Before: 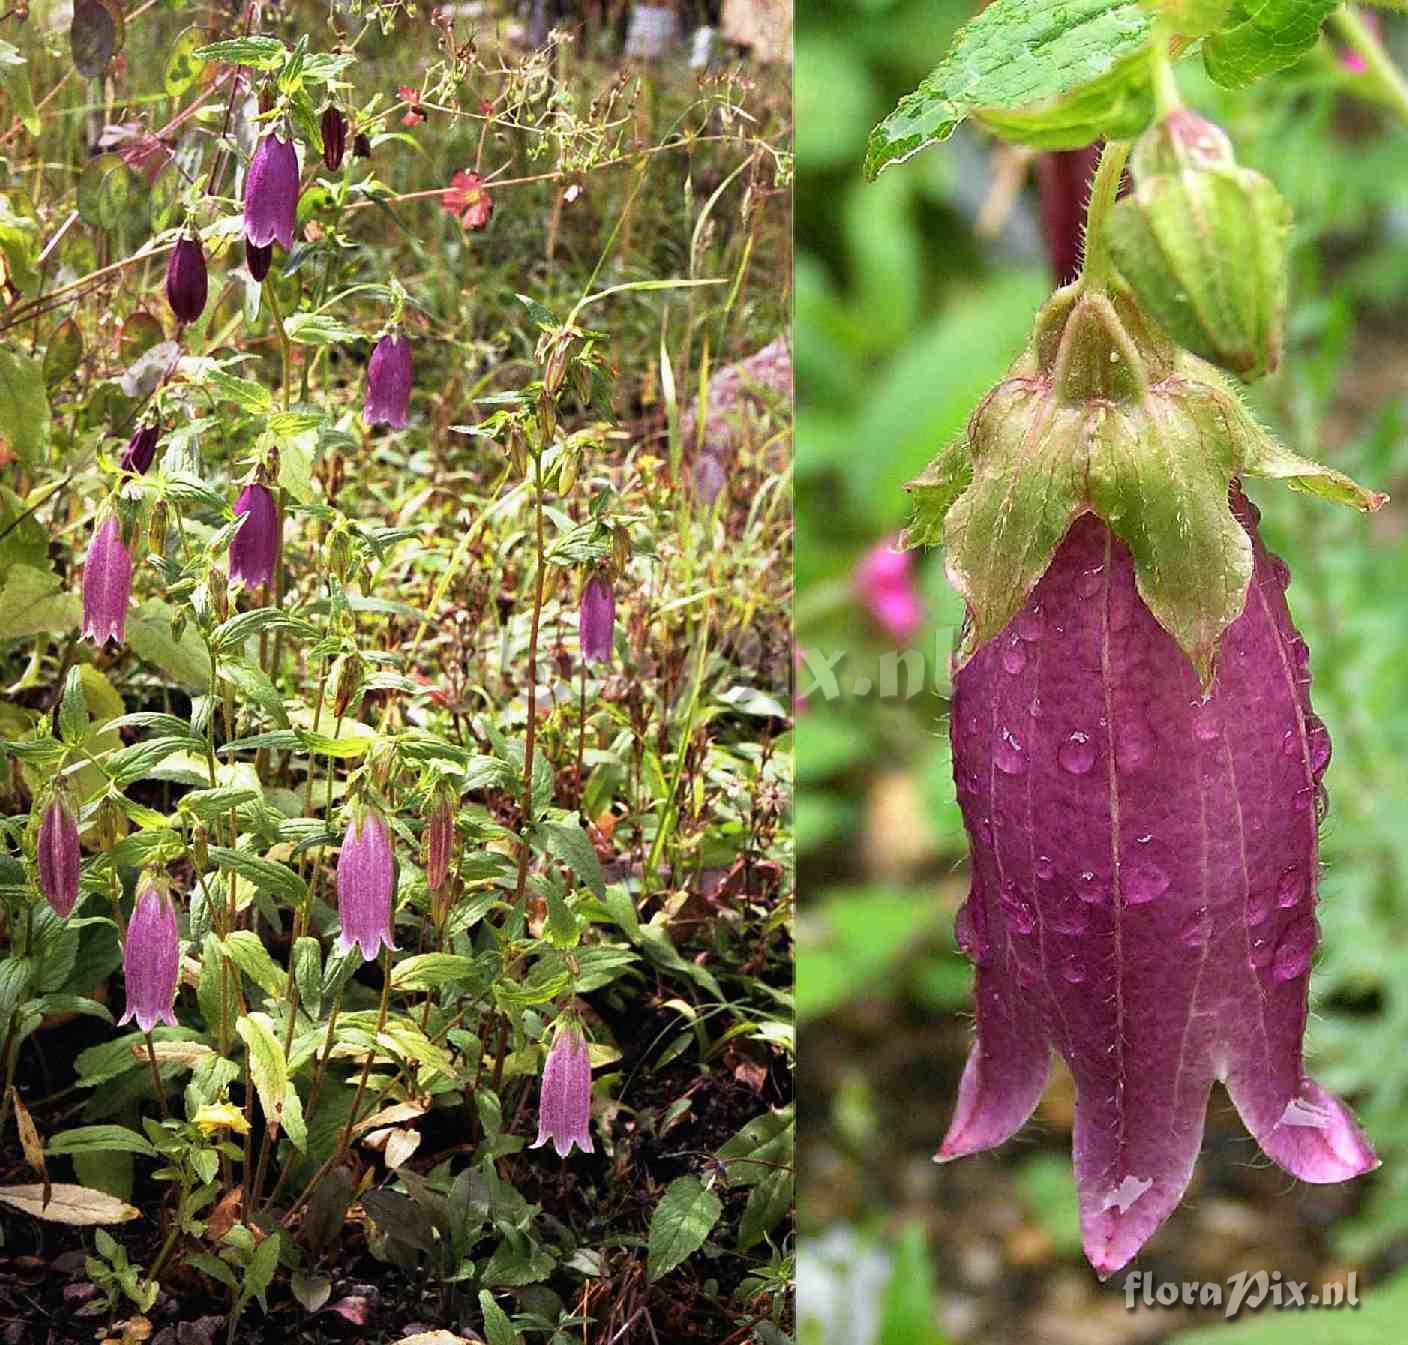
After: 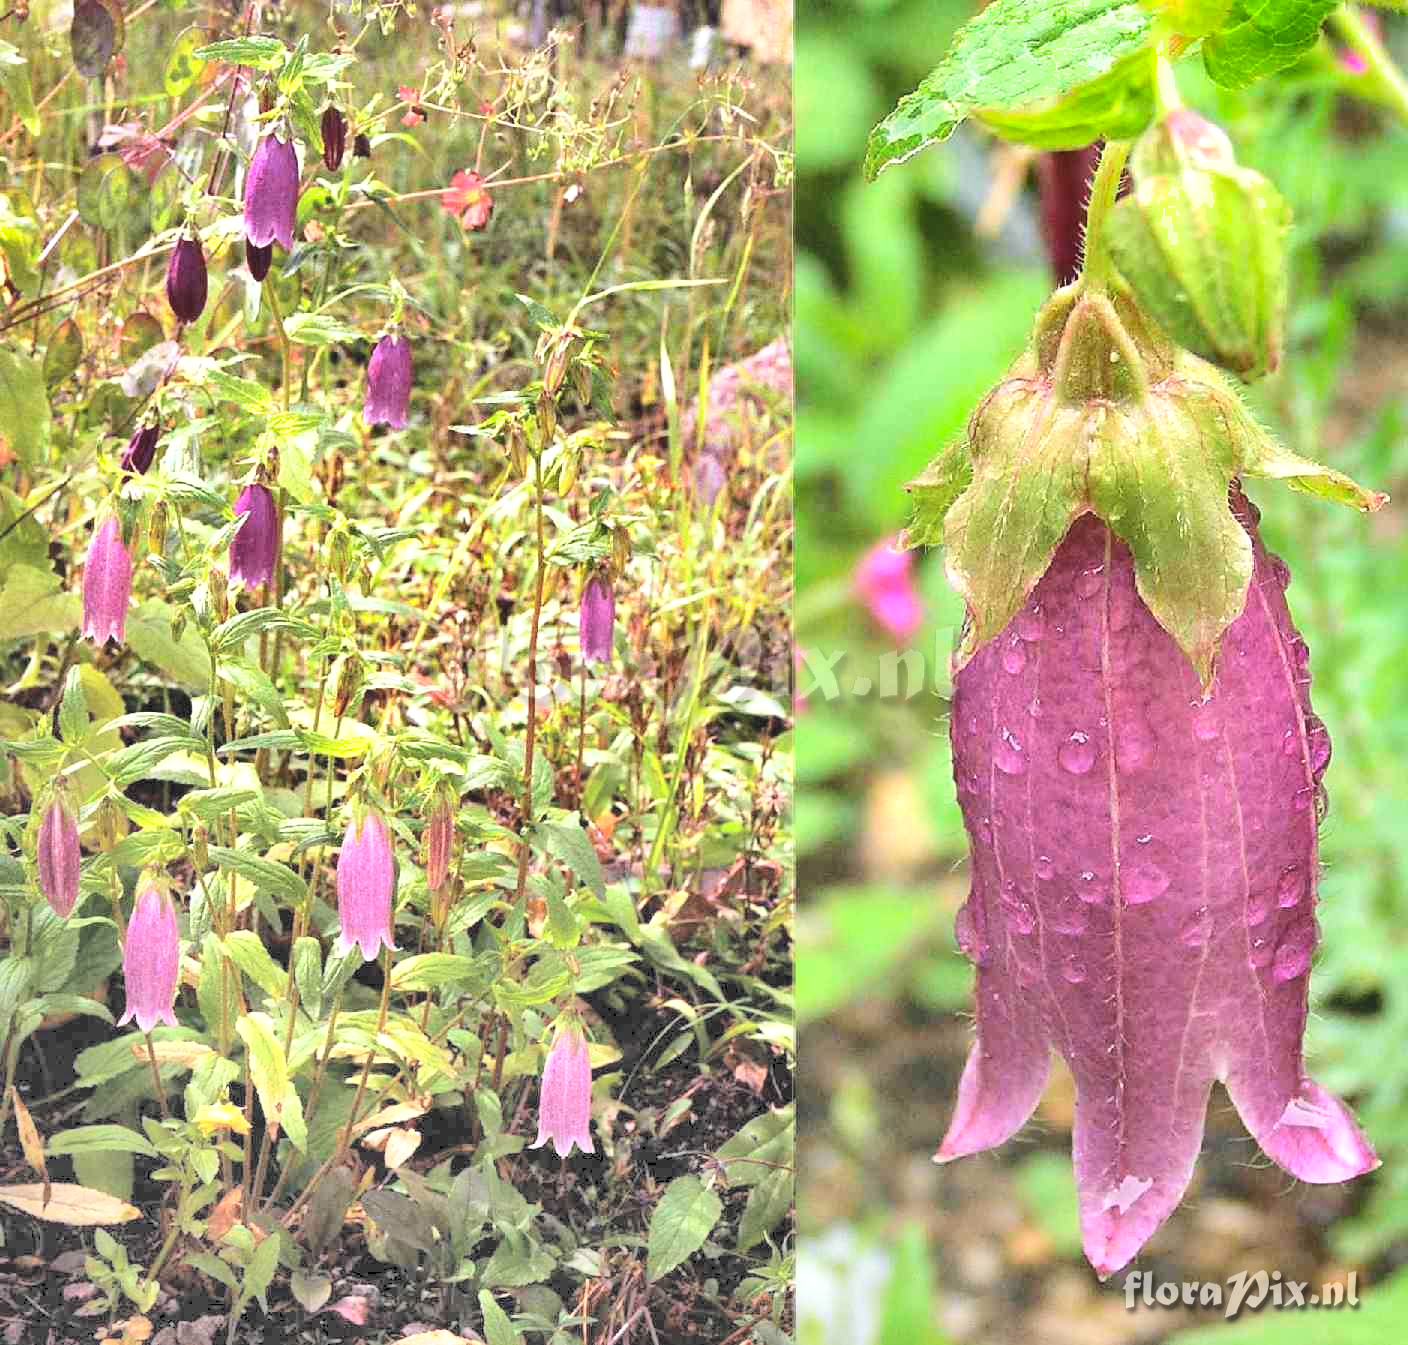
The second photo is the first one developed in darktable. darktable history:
shadows and highlights: radius 171.16, shadows 27, white point adjustment 3.13, highlights -67.95, soften with gaussian
contrast brightness saturation: brightness 1
